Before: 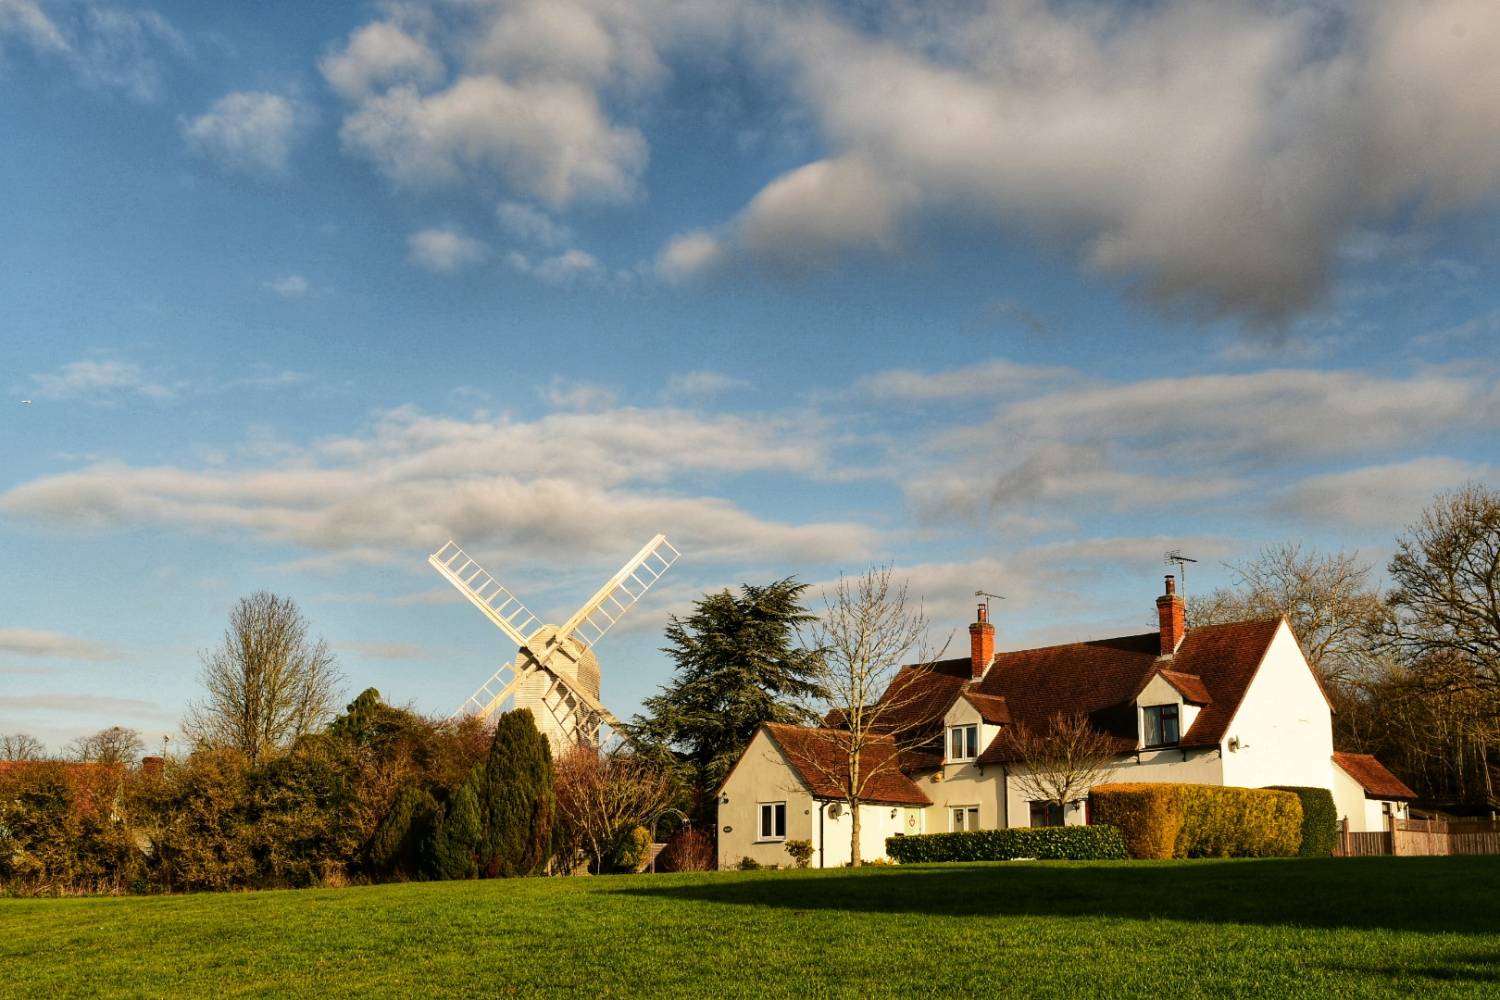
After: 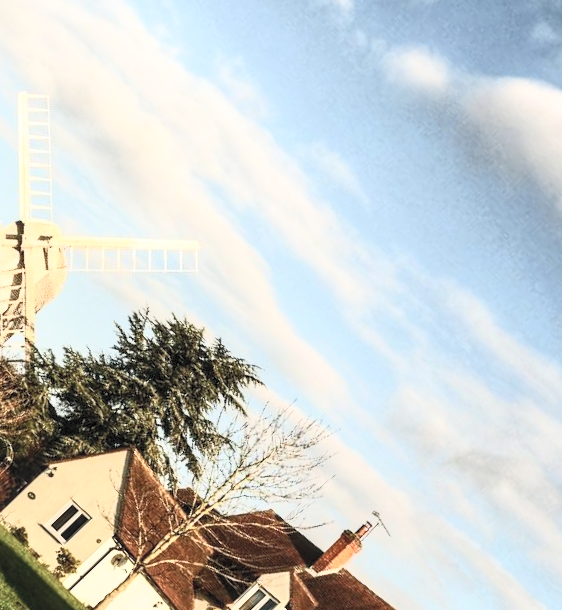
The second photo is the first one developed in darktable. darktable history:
contrast brightness saturation: contrast 0.425, brightness 0.546, saturation -0.208
shadows and highlights: shadows 1.31, highlights 38.43
crop and rotate: angle -46.24°, top 16.698%, right 0.996%, bottom 11.641%
local contrast: on, module defaults
